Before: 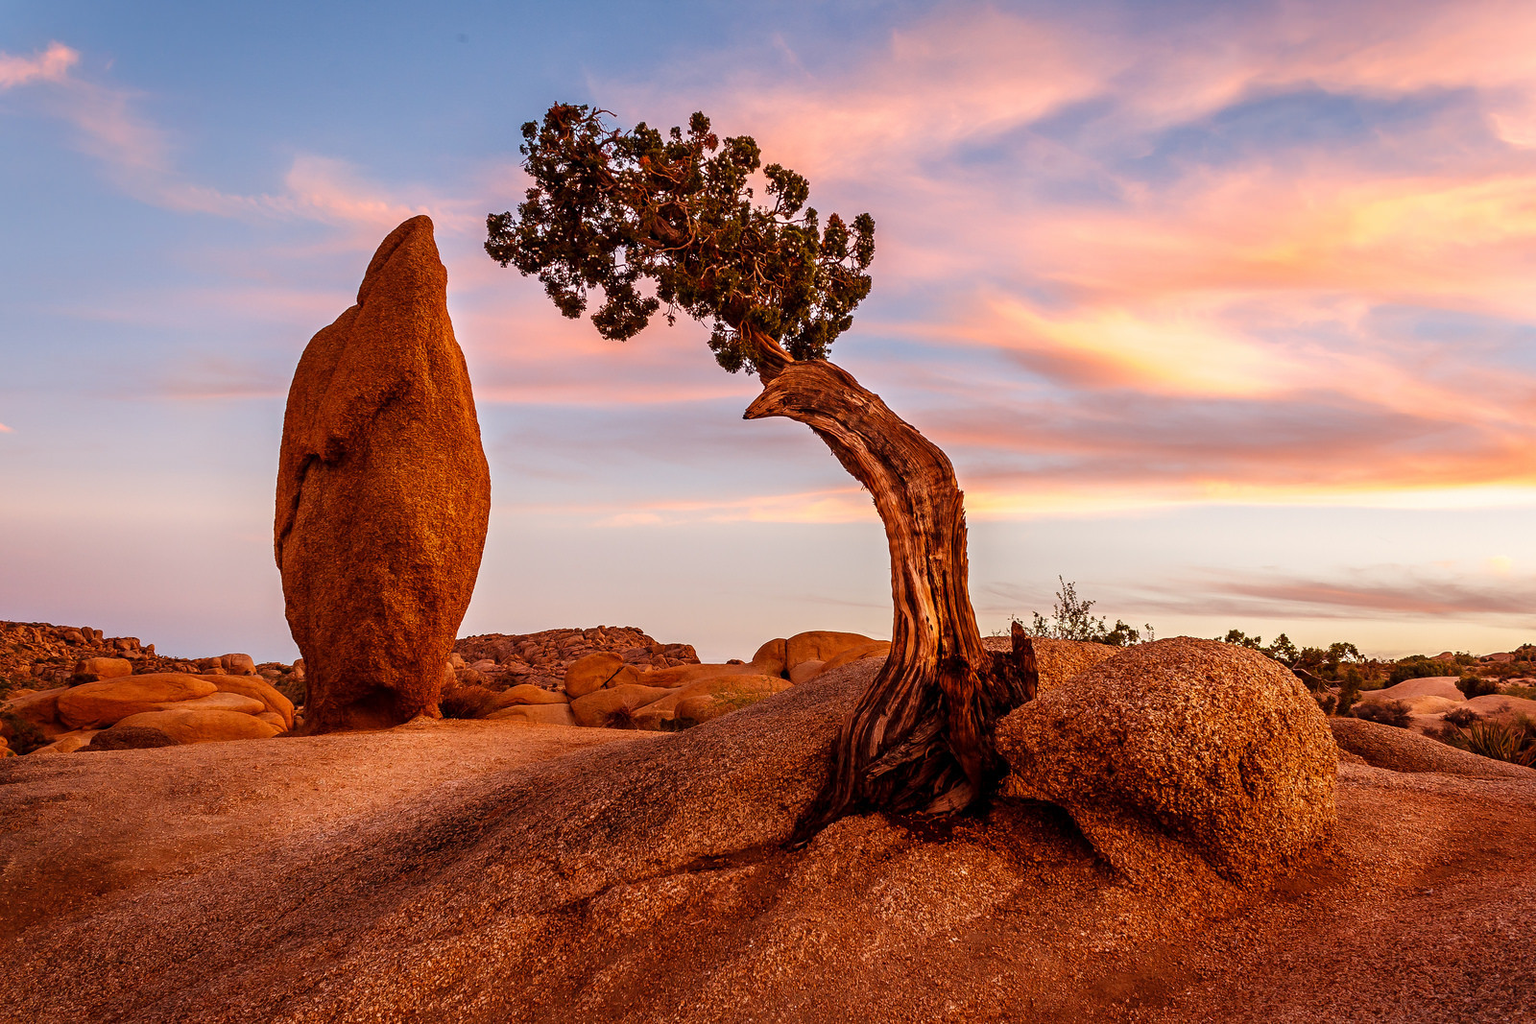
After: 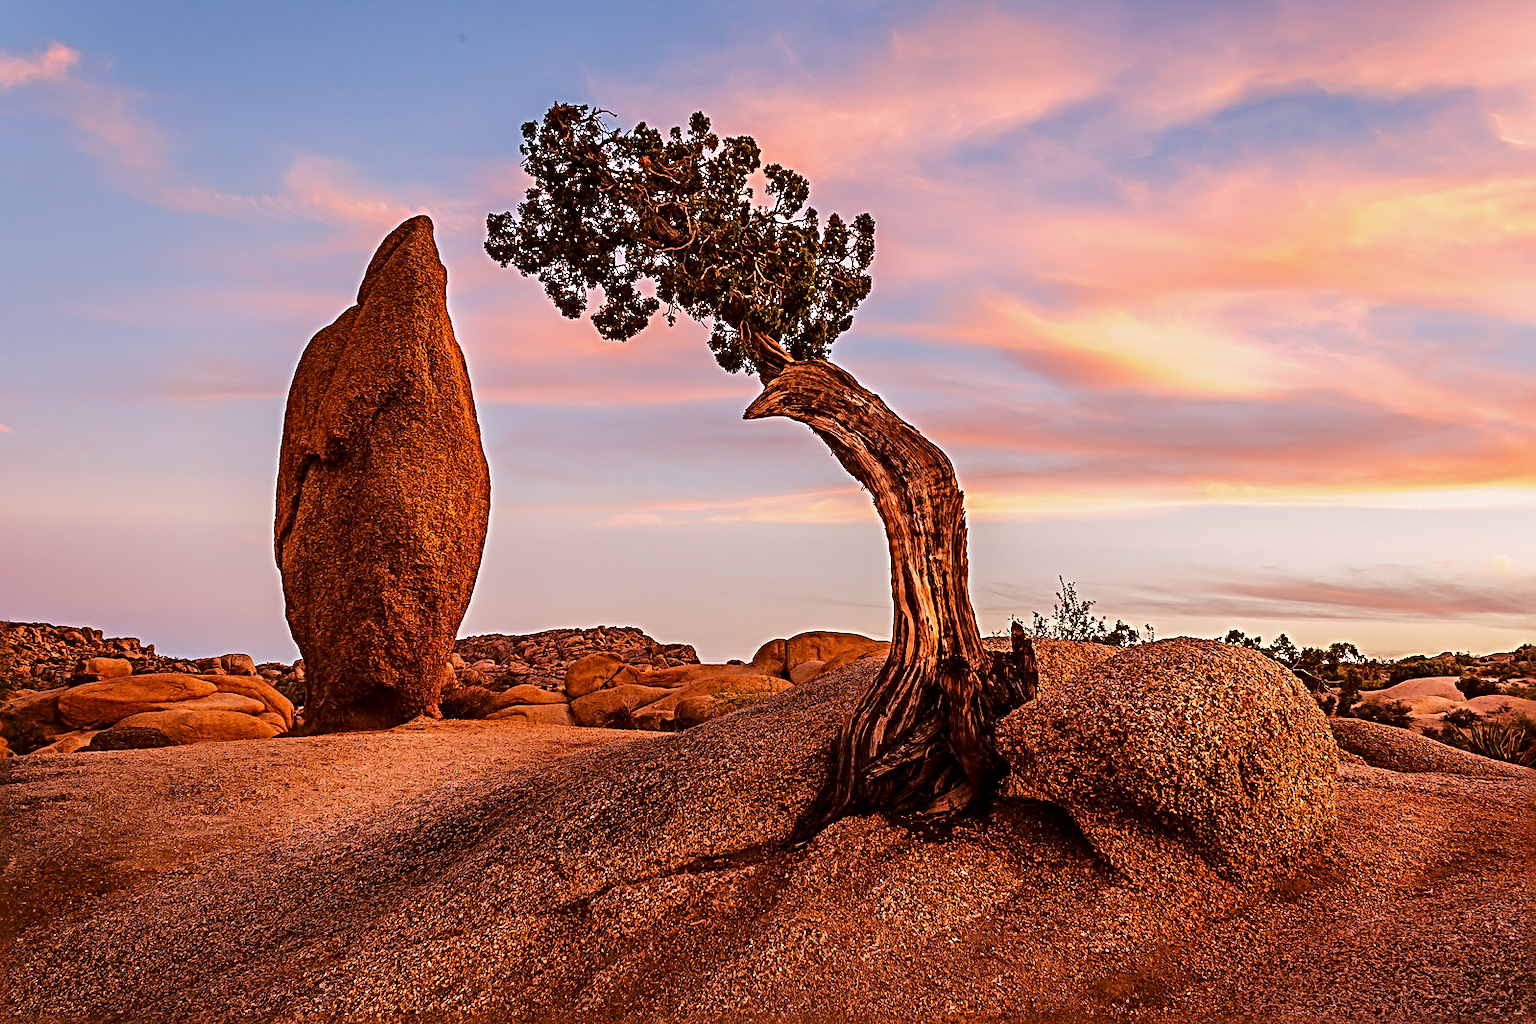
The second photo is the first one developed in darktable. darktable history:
color correction: highlights a* 3.01, highlights b* -1.05, shadows a* -0.107, shadows b* 2.56, saturation 0.977
tone curve: curves: ch0 [(0, 0.003) (0.211, 0.174) (0.482, 0.519) (0.843, 0.821) (0.992, 0.971)]; ch1 [(0, 0) (0.276, 0.206) (0.393, 0.364) (0.482, 0.477) (0.506, 0.5) (0.523, 0.523) (0.572, 0.592) (0.635, 0.665) (0.695, 0.759) (1, 1)]; ch2 [(0, 0) (0.438, 0.456) (0.498, 0.497) (0.536, 0.527) (0.562, 0.584) (0.619, 0.602) (0.698, 0.698) (1, 1)], color space Lab, linked channels, preserve colors none
sharpen: radius 3.702, amount 0.921
exposure: exposure -0.051 EV, compensate exposure bias true, compensate highlight preservation false
